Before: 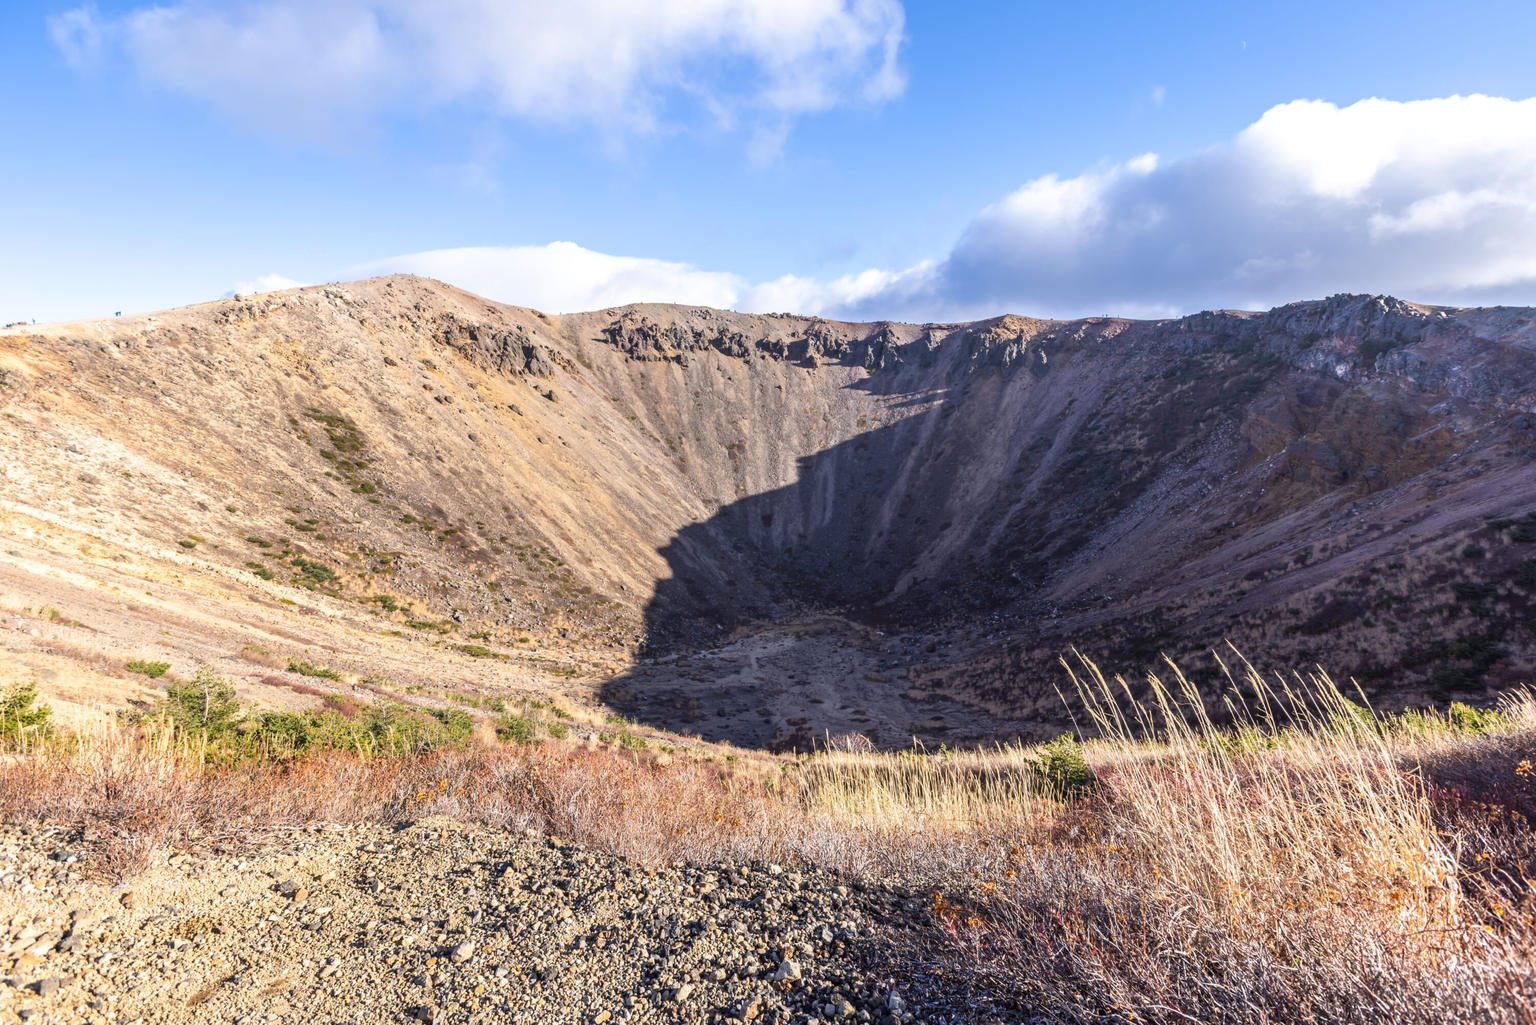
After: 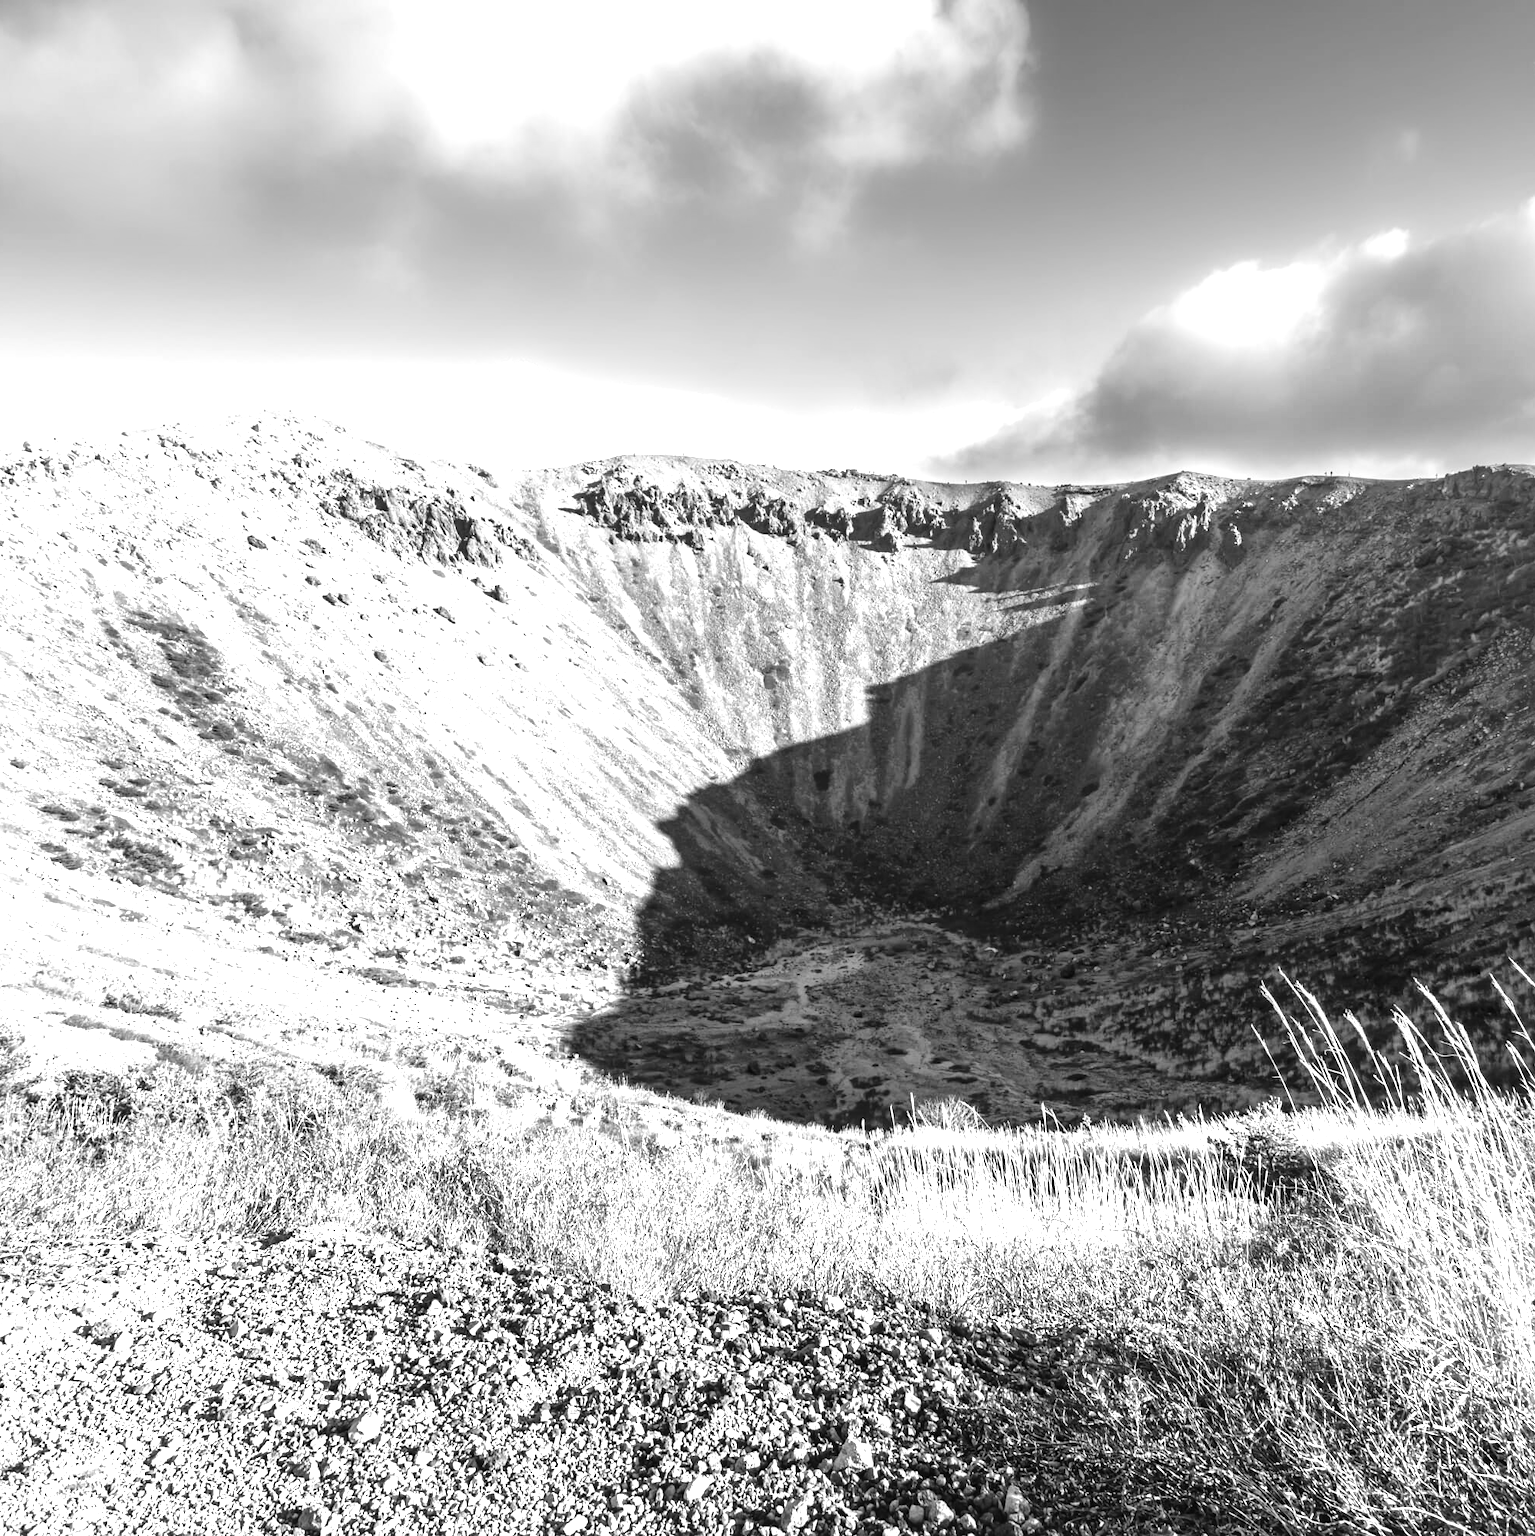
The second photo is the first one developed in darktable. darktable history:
local contrast: mode bilateral grid, contrast 20, coarseness 50, detail 159%, midtone range 0.2
contrast brightness saturation: contrast -0.11
crop and rotate: left 14.292%, right 19.041%
monochrome: a 26.22, b 42.67, size 0.8
exposure: exposure 0.781 EV, compensate highlight preservation false
rotate and perspective: automatic cropping original format, crop left 0, crop top 0
tone equalizer: -8 EV -0.75 EV, -7 EV -0.7 EV, -6 EV -0.6 EV, -5 EV -0.4 EV, -3 EV 0.4 EV, -2 EV 0.6 EV, -1 EV 0.7 EV, +0 EV 0.75 EV, edges refinement/feathering 500, mask exposure compensation -1.57 EV, preserve details no
